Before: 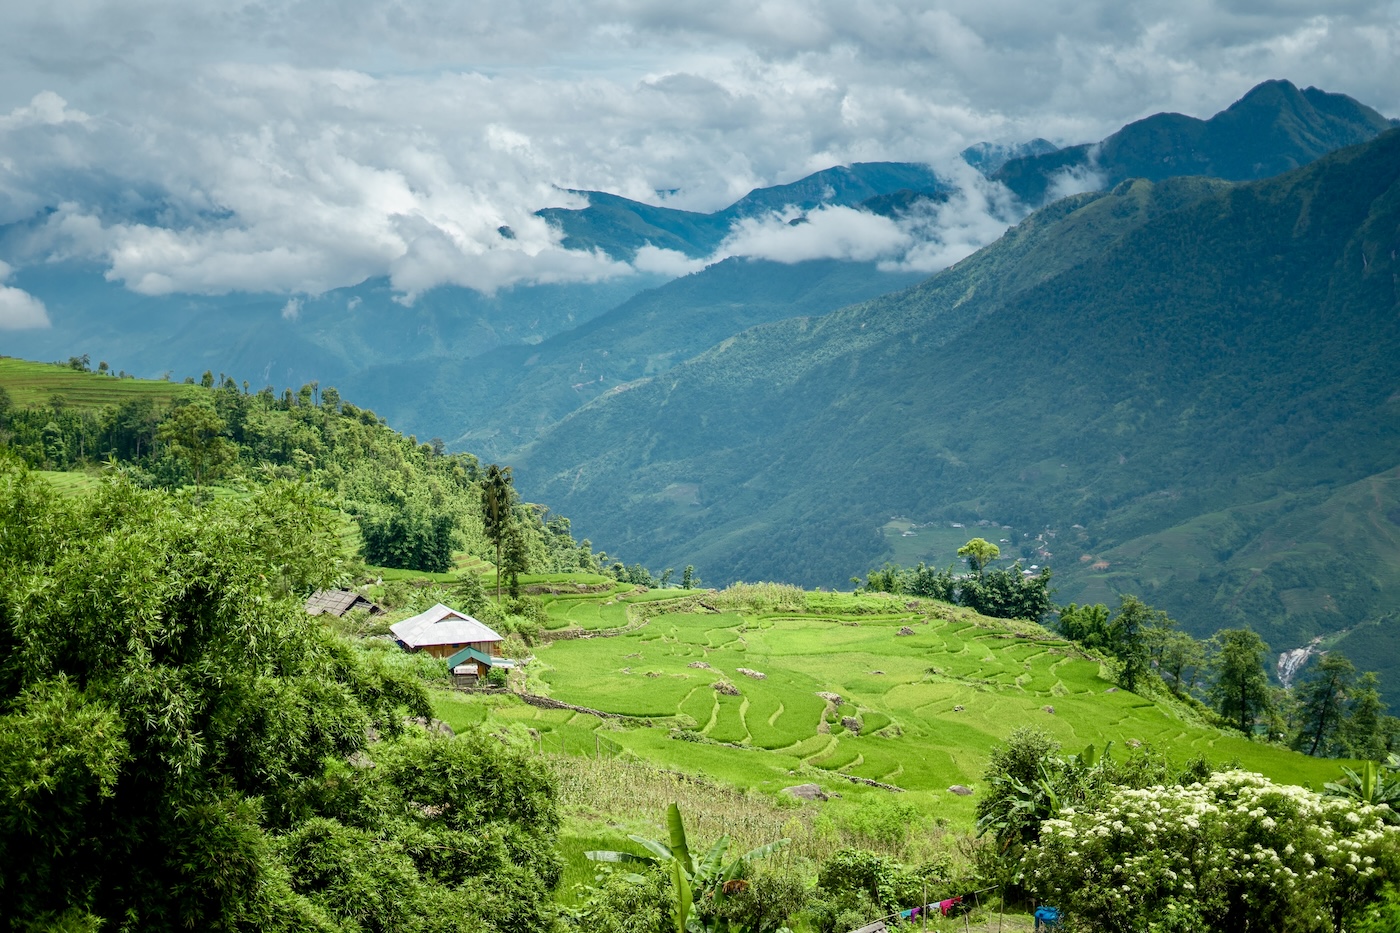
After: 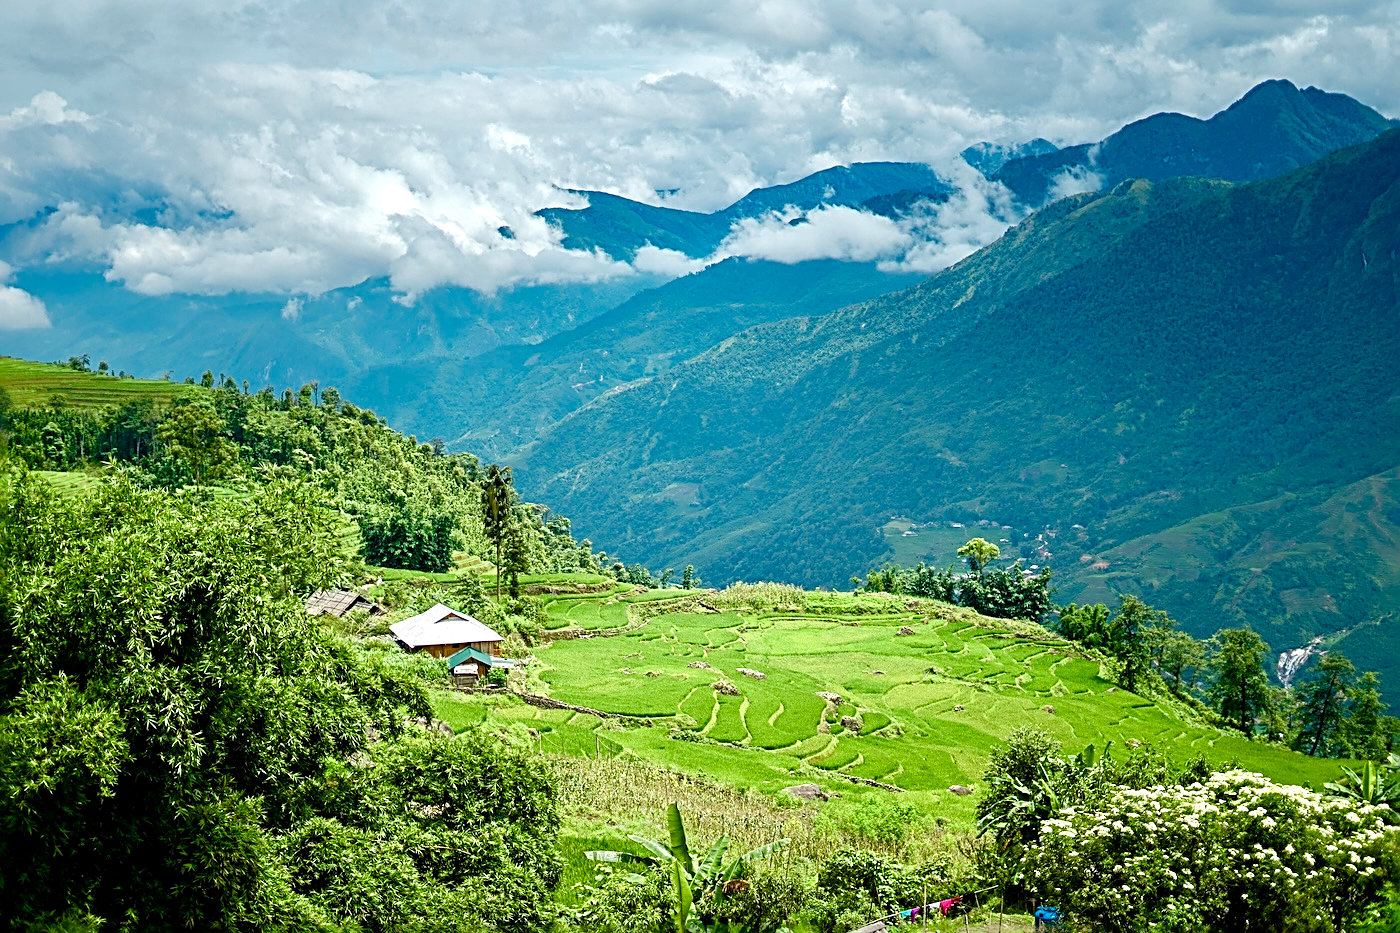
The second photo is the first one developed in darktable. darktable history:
color balance rgb: shadows lift › chroma 3.107%, shadows lift › hue 282.03°, perceptual saturation grading › global saturation 20%, perceptual saturation grading › highlights -50.101%, perceptual saturation grading › shadows 30.617%, perceptual brilliance grading › highlights 7.573%, perceptual brilliance grading › mid-tones 3.972%, perceptual brilliance grading › shadows 2.446%, global vibrance 20%
sharpen: radius 2.997, amount 0.77
